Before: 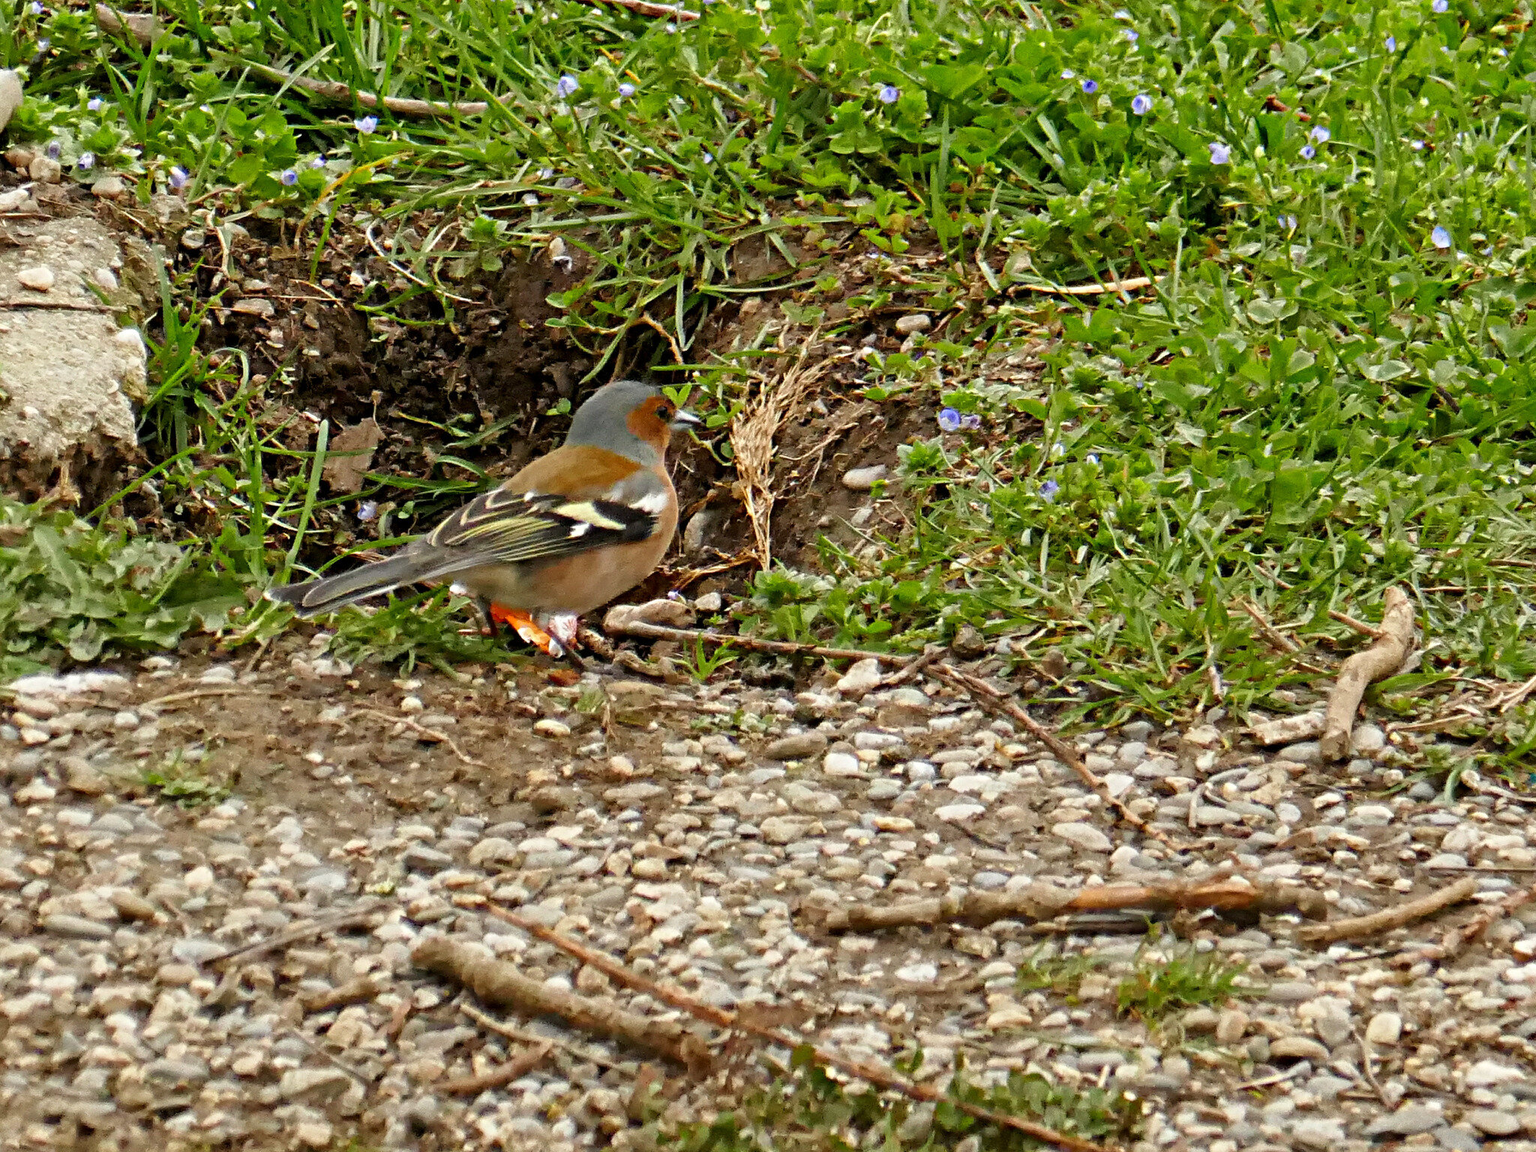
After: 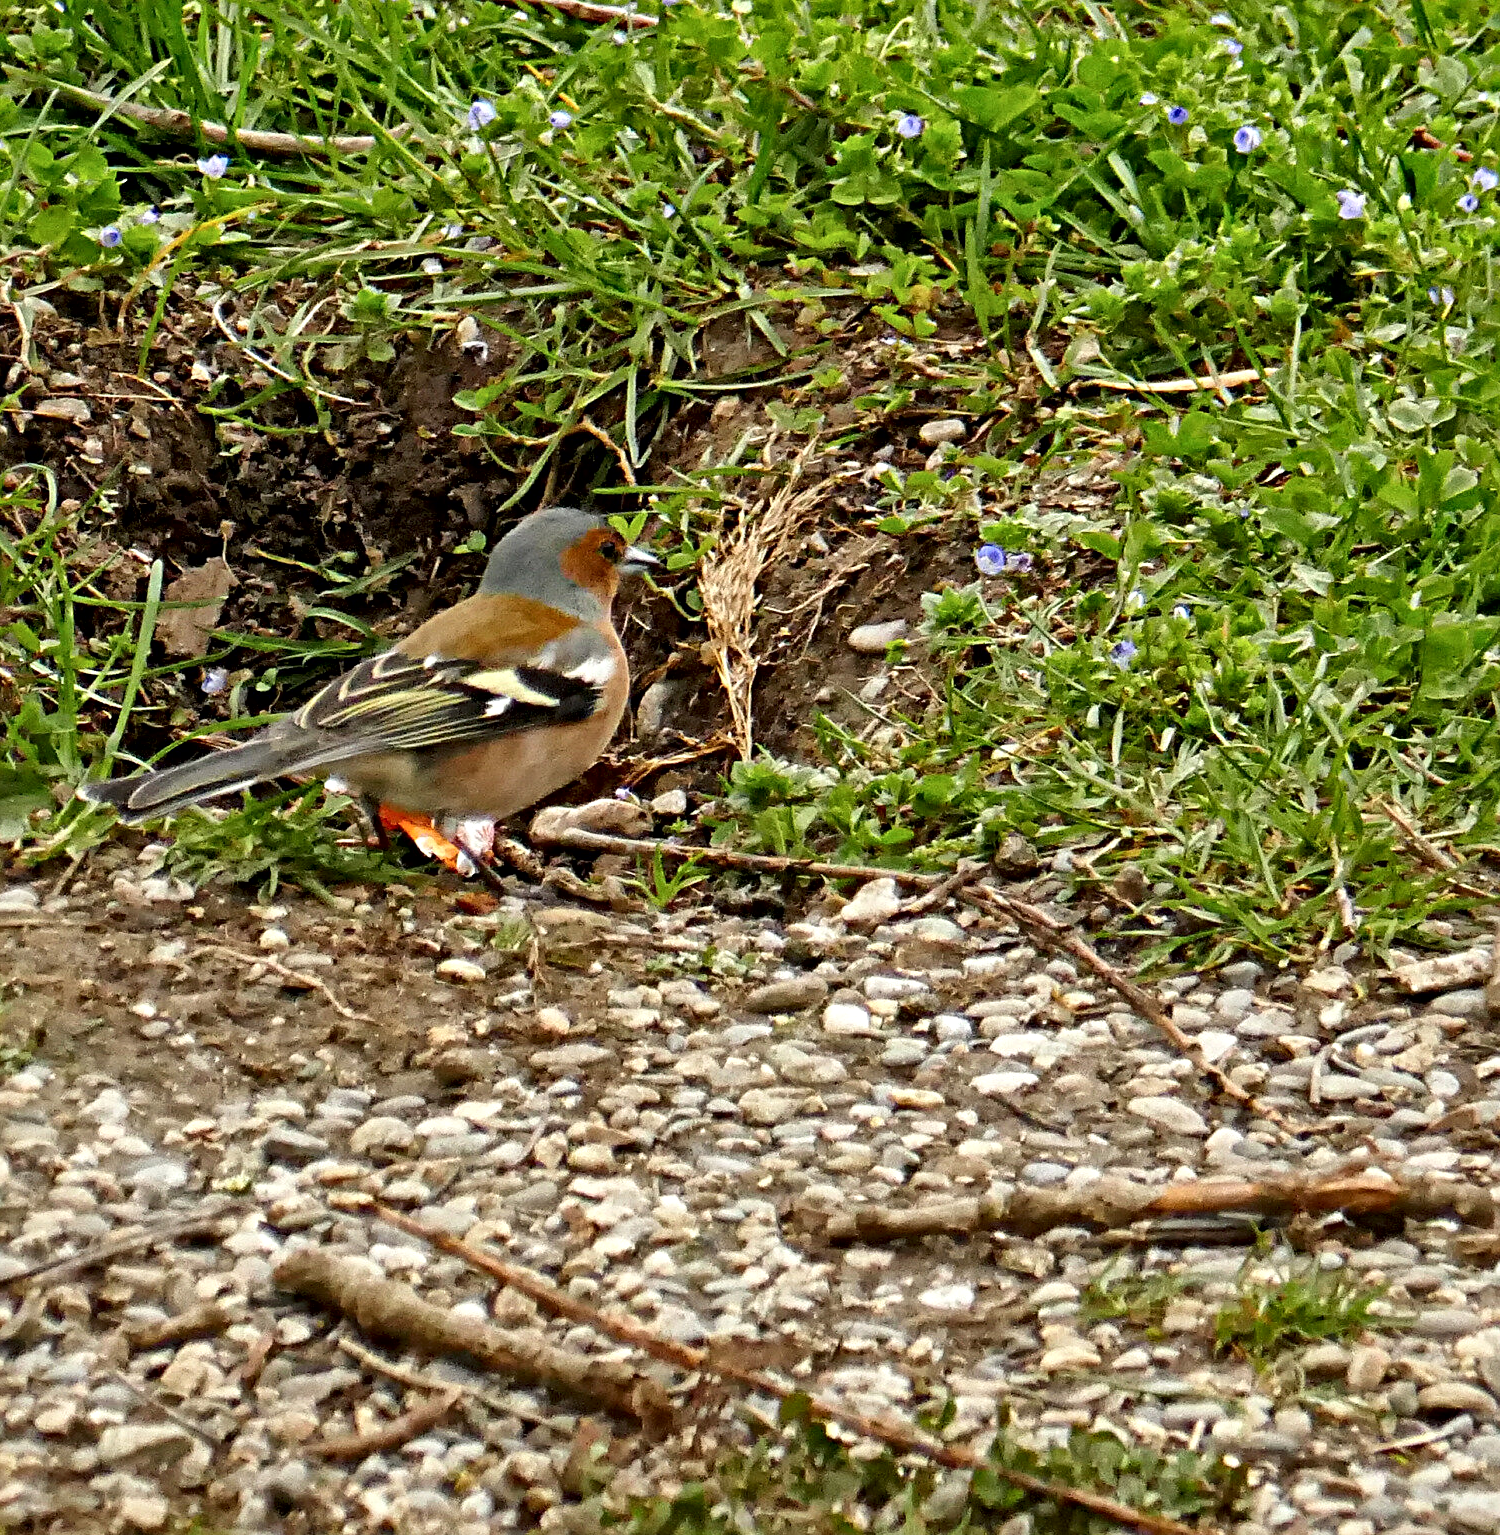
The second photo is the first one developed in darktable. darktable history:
local contrast: mode bilateral grid, contrast 25, coarseness 47, detail 151%, midtone range 0.2
sharpen: amount 0.2
crop: left 13.443%, right 13.31%
